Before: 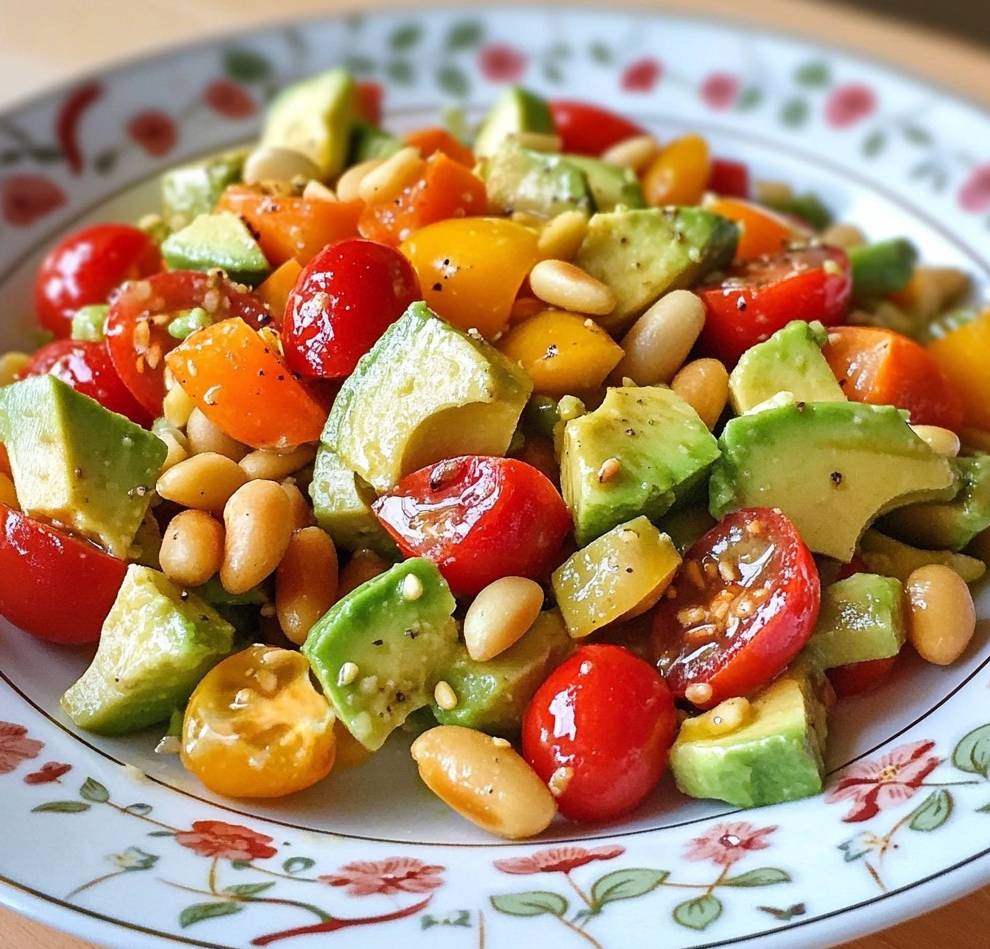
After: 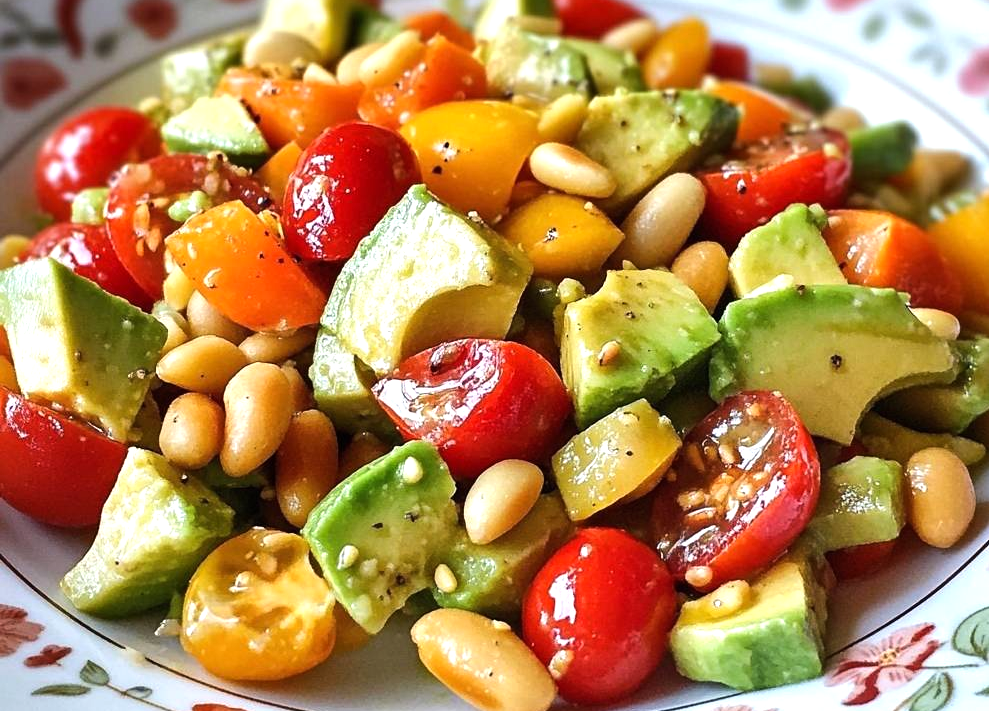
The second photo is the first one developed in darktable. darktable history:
tone equalizer: -8 EV -0.417 EV, -7 EV -0.389 EV, -6 EV -0.333 EV, -5 EV -0.222 EV, -3 EV 0.222 EV, -2 EV 0.333 EV, -1 EV 0.389 EV, +0 EV 0.417 EV, edges refinement/feathering 500, mask exposure compensation -1.57 EV, preserve details no
crop and rotate: top 12.5%, bottom 12.5%
